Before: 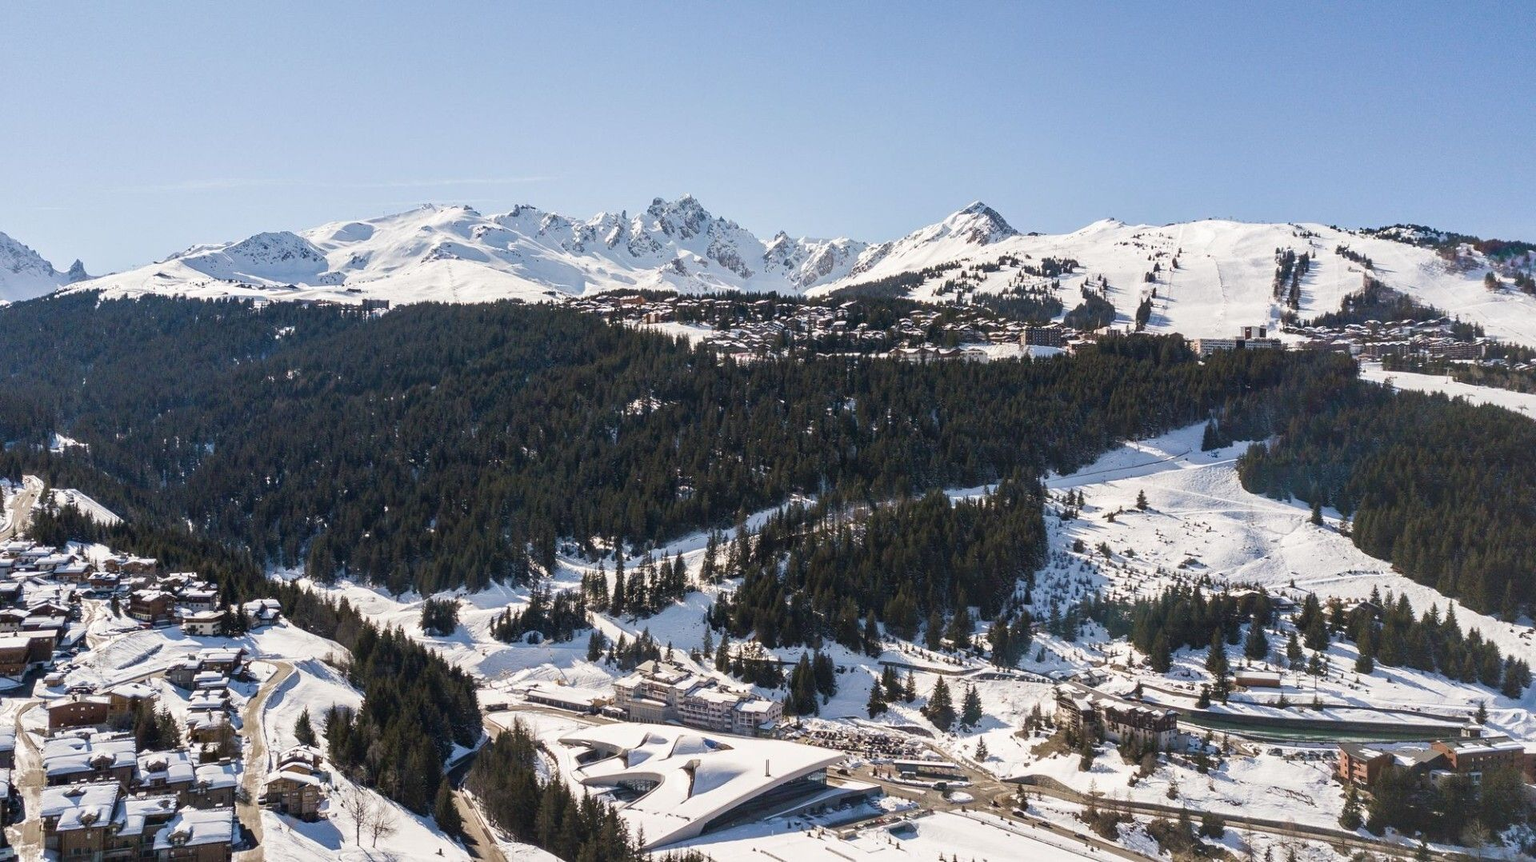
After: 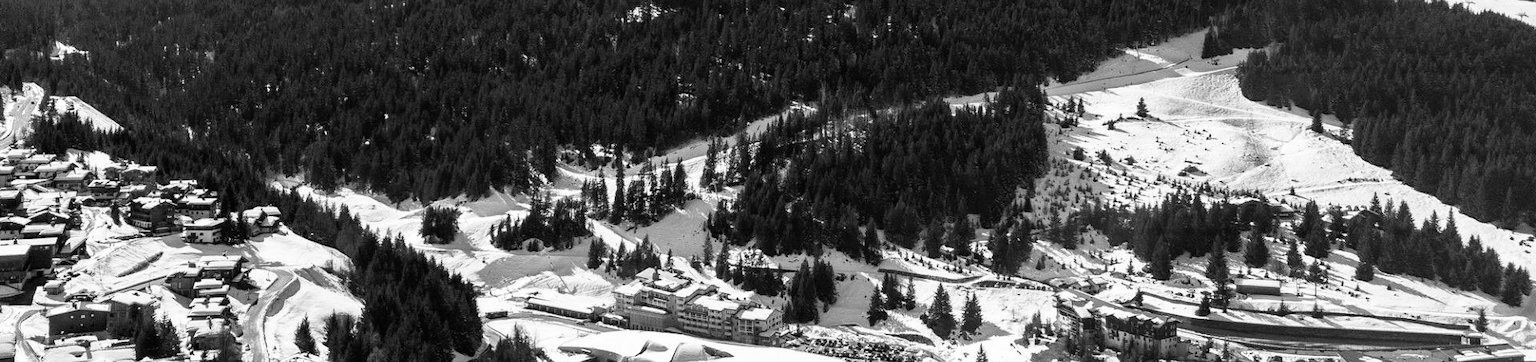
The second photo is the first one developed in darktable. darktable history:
crop: top 45.551%, bottom 12.262%
filmic rgb: white relative exposure 2.45 EV, hardness 6.33
color balance rgb: perceptual saturation grading › global saturation -3%
monochrome: a -3.63, b -0.465
